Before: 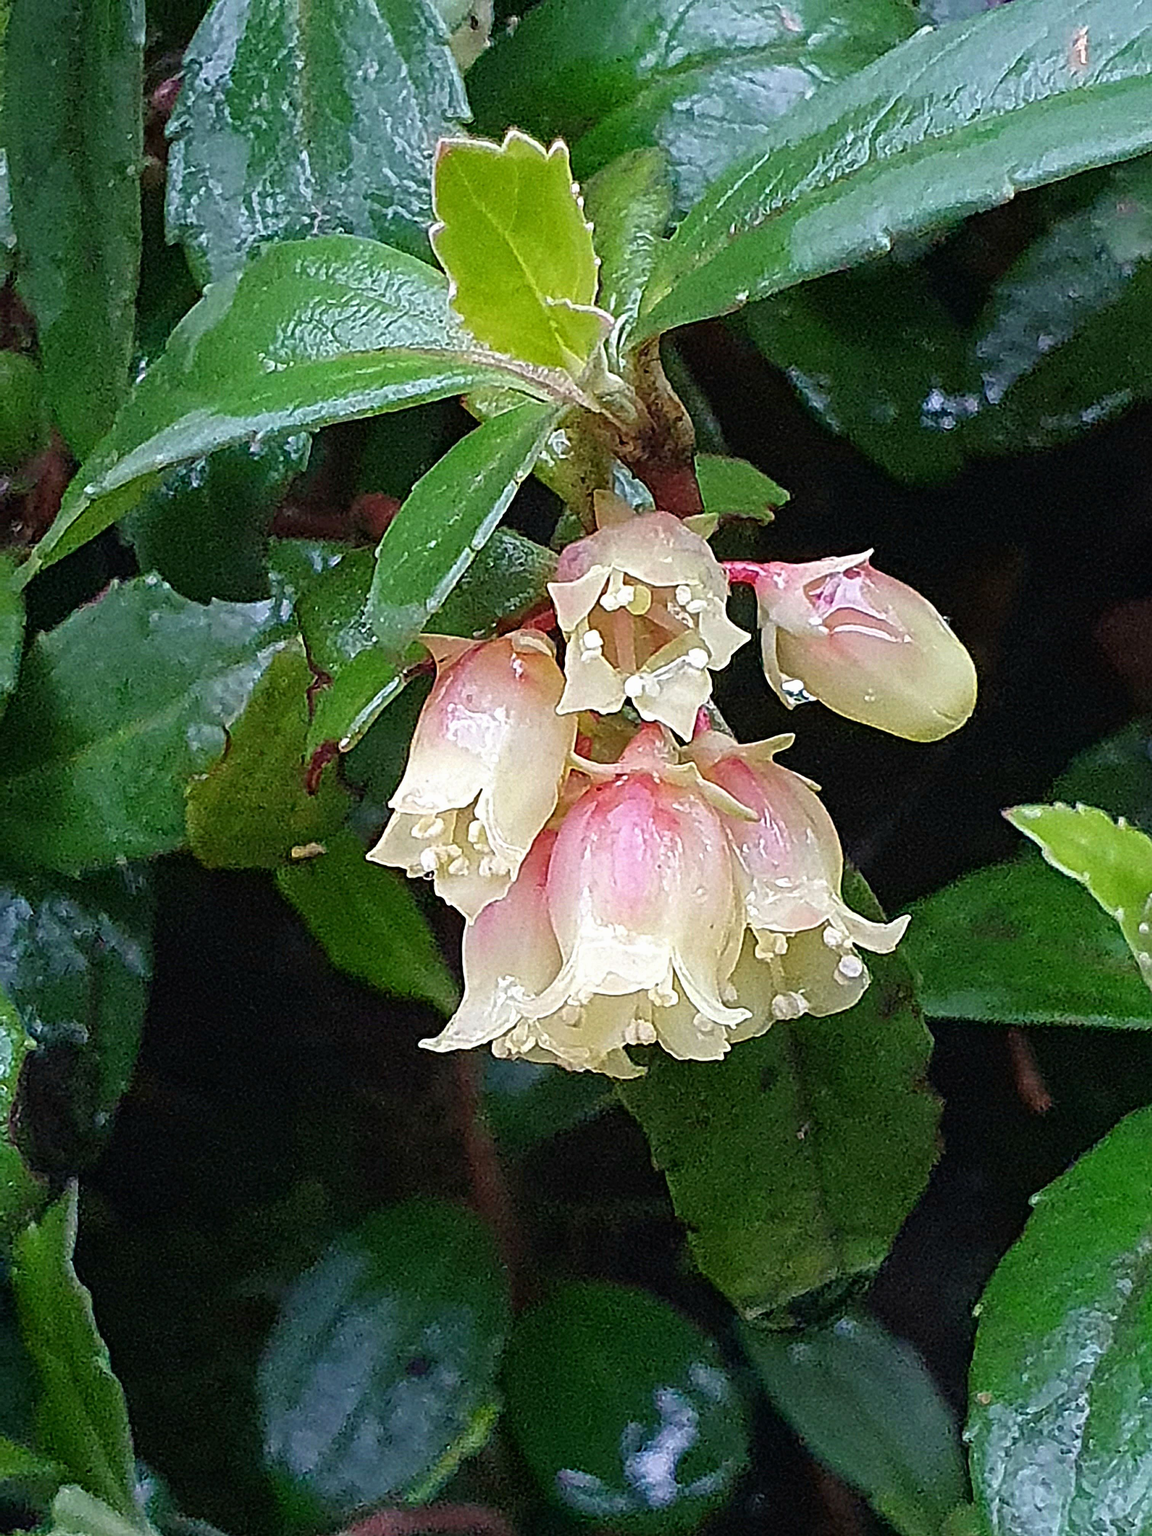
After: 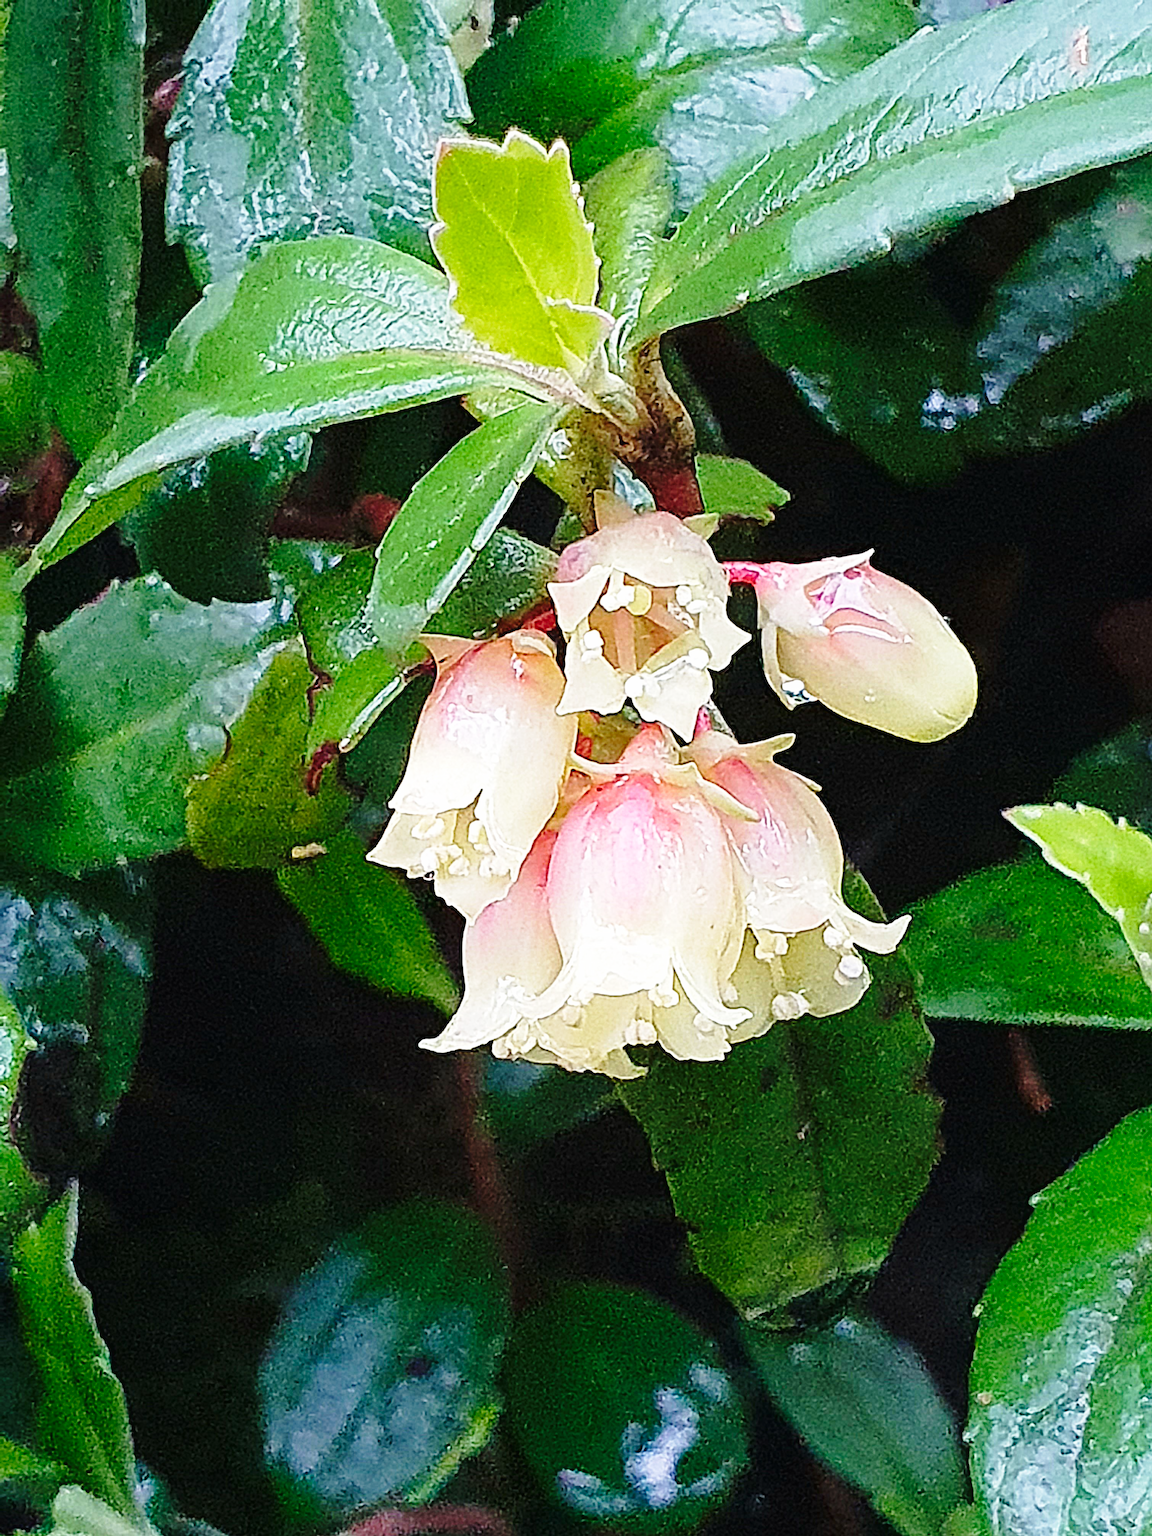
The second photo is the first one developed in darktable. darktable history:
contrast equalizer: y [[0.5, 0.5, 0.468, 0.5, 0.5, 0.5], [0.5 ×6], [0.5 ×6], [0 ×6], [0 ×6]]
base curve: curves: ch0 [(0, 0) (0.028, 0.03) (0.121, 0.232) (0.46, 0.748) (0.859, 0.968) (1, 1)], preserve colors none
